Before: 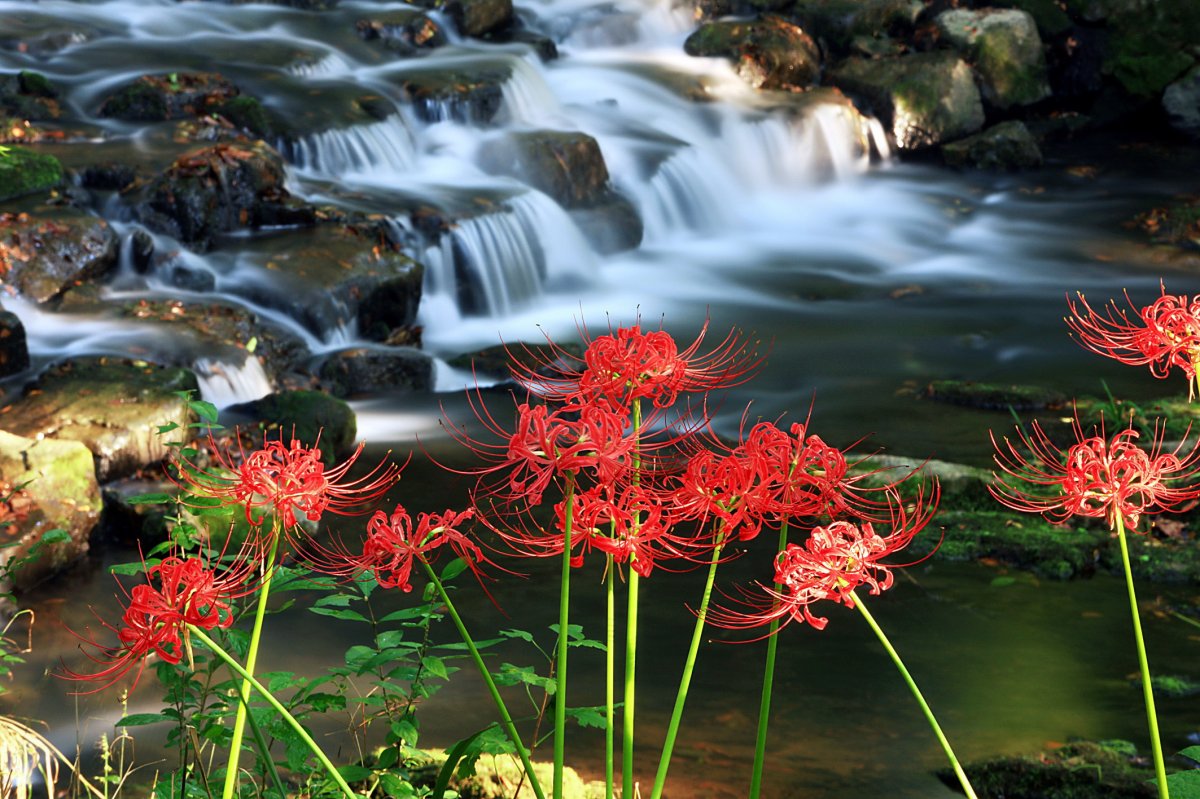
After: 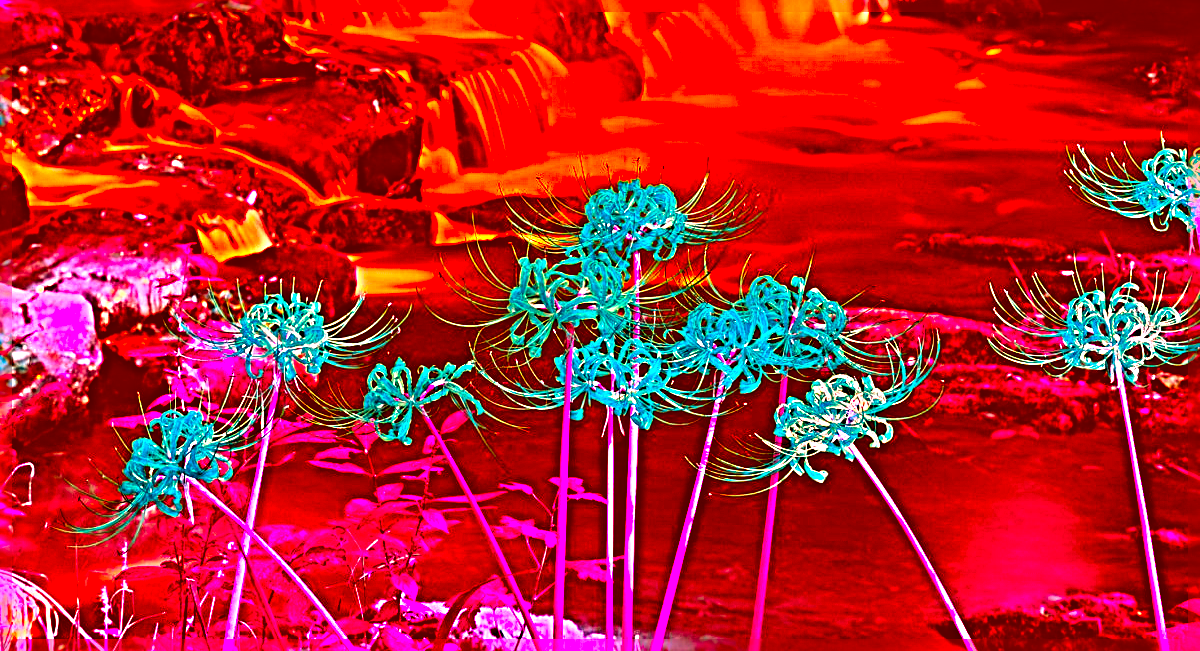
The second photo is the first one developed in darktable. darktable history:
crop and rotate: top 18.426%
local contrast: highlights 87%, shadows 81%
color correction: highlights a* -38.96, highlights b* -39.97, shadows a* -39.51, shadows b* -39.73, saturation -2.96
sharpen: radius 6.257, amount 1.785, threshold 0.035
tone equalizer: -8 EV -0.382 EV, -7 EV -0.426 EV, -6 EV -0.355 EV, -5 EV -0.222 EV, -3 EV 0.229 EV, -2 EV 0.329 EV, -1 EV 0.409 EV, +0 EV 0.447 EV
